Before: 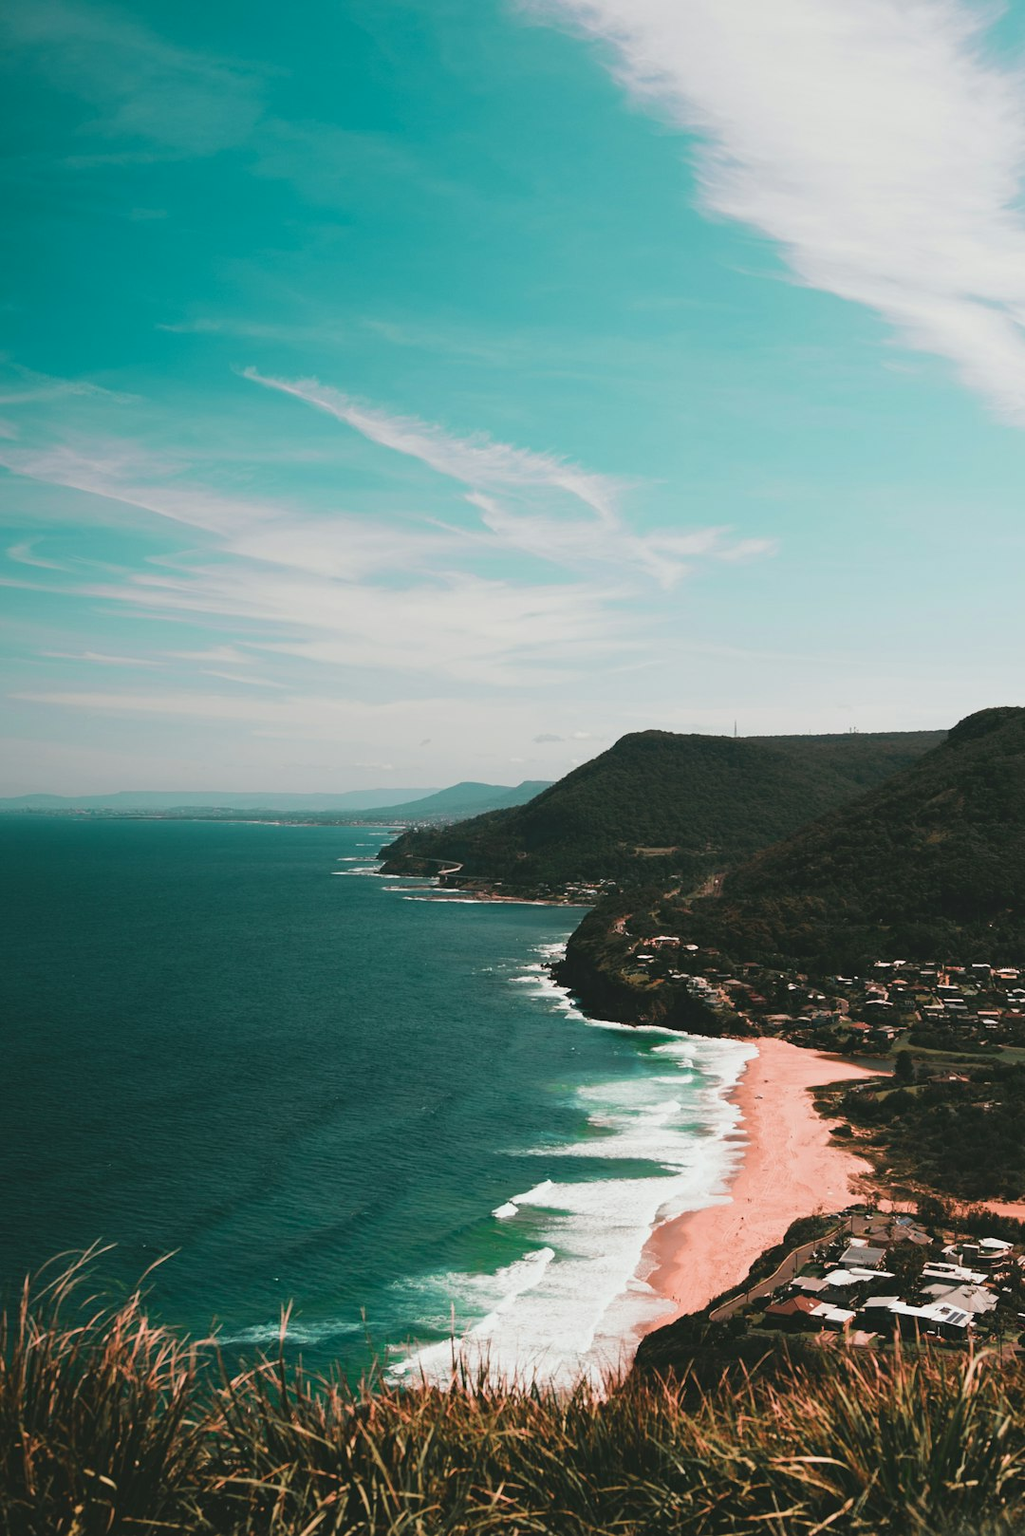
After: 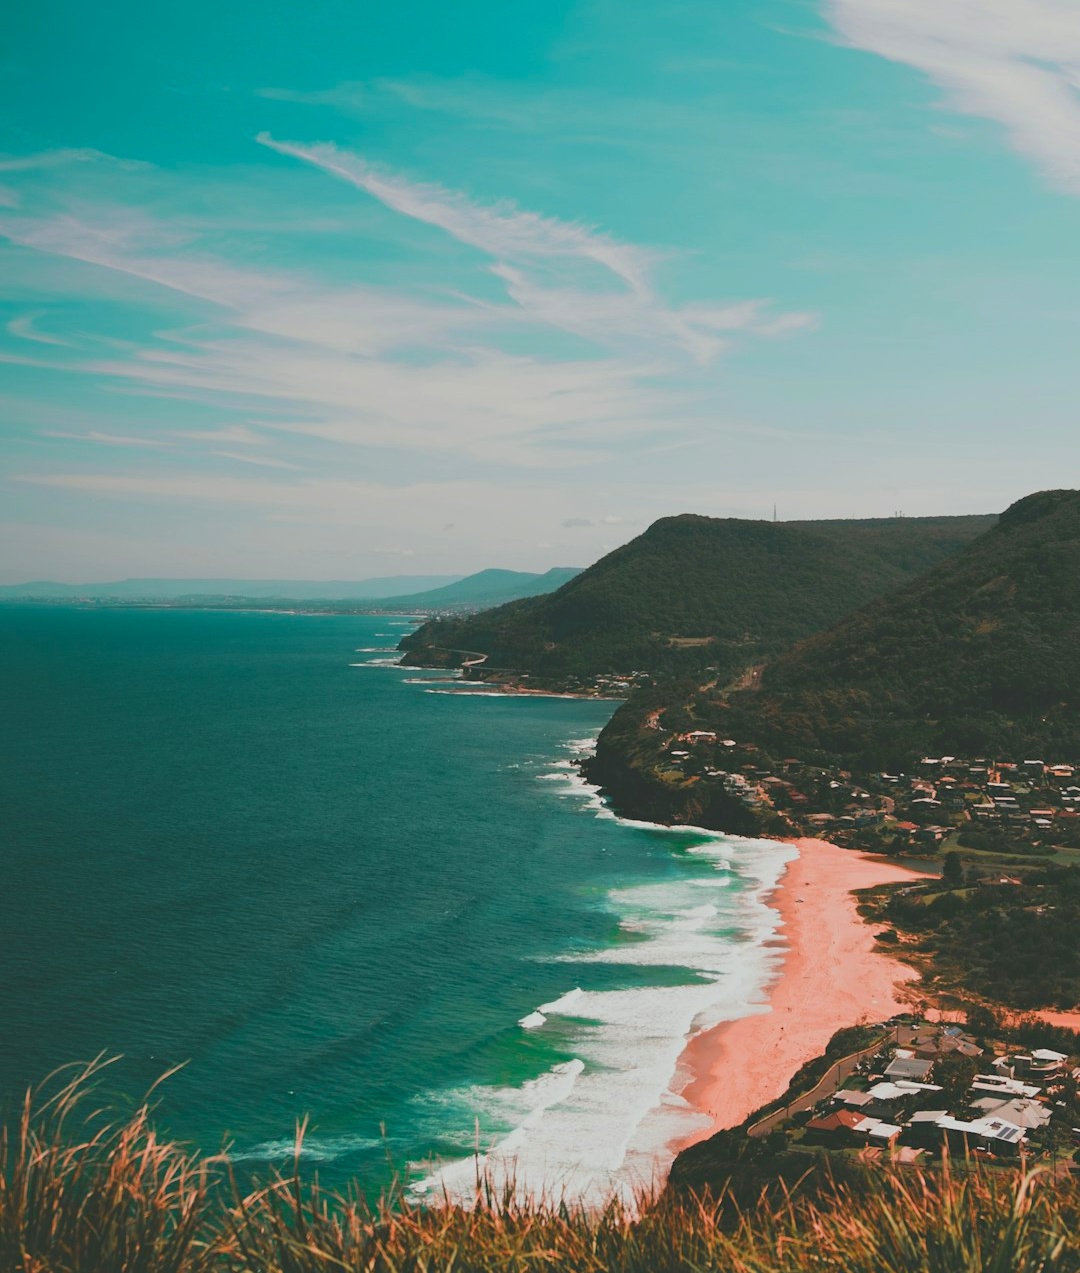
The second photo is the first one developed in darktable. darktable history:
contrast brightness saturation: contrast -0.19, saturation 0.19
shadows and highlights: shadows 25, highlights -25
crop and rotate: top 15.774%, bottom 5.506%
